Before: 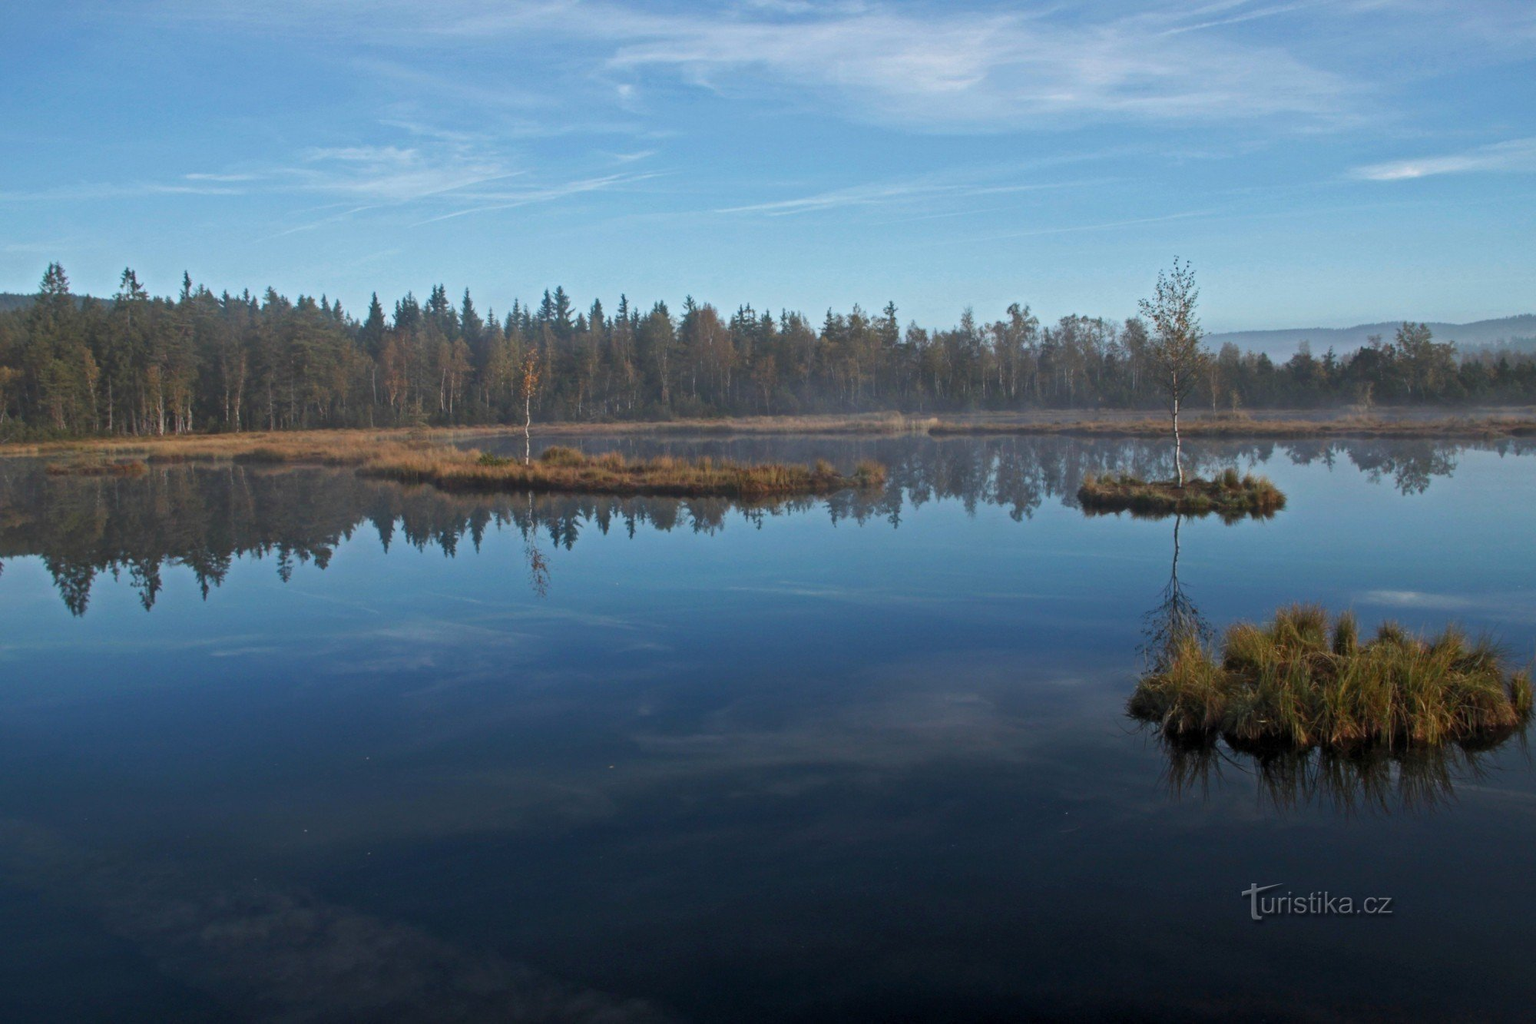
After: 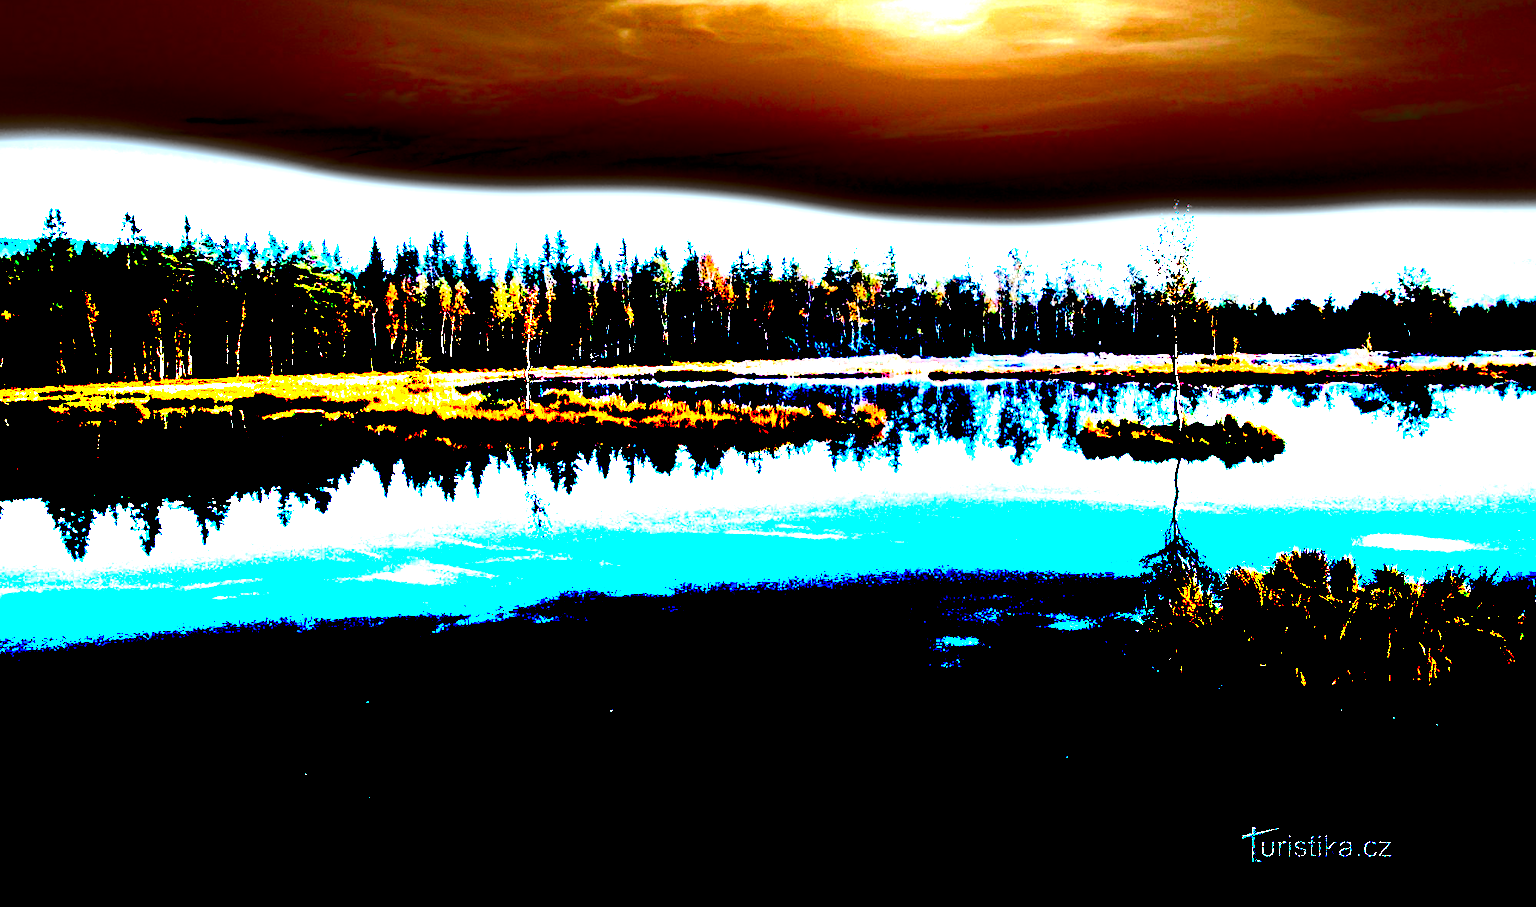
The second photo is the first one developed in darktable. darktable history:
crop and rotate: top 5.542%, bottom 5.847%
exposure: black level correction 0.099, exposure 2.901 EV, compensate exposure bias true, compensate highlight preservation false
shadows and highlights: radius 106.67, shadows 23.49, highlights -58.67, low approximation 0.01, soften with gaussian
